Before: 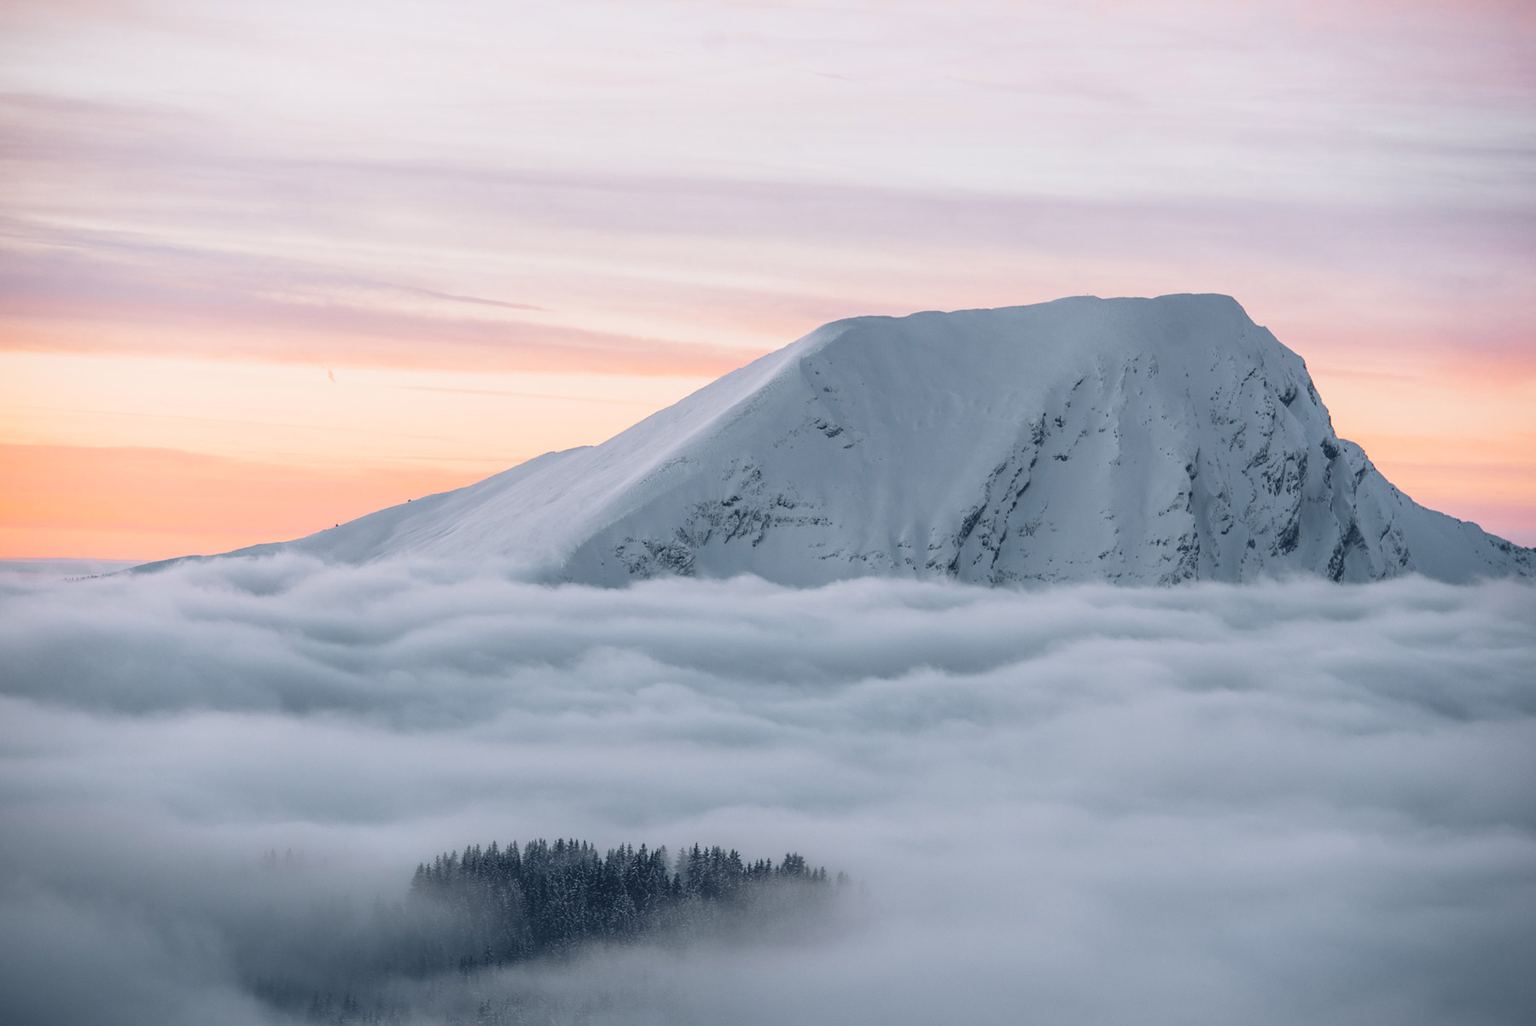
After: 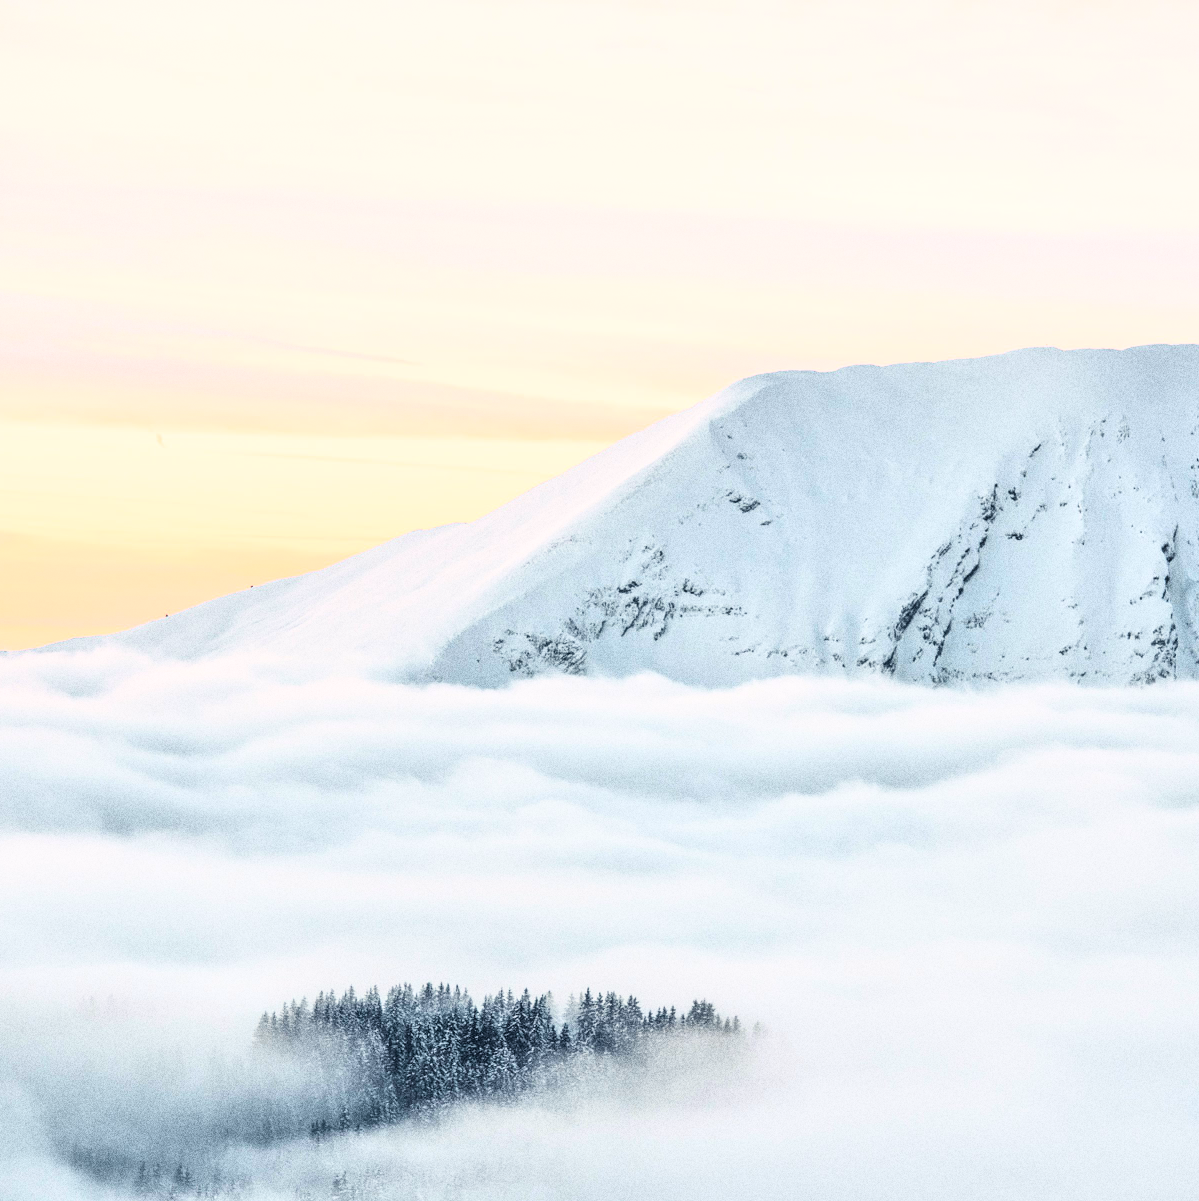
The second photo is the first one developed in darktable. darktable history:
crop and rotate: left 12.673%, right 20.66%
tone equalizer: -7 EV 0.15 EV, -6 EV 0.6 EV, -5 EV 1.15 EV, -4 EV 1.33 EV, -3 EV 1.15 EV, -2 EV 0.6 EV, -1 EV 0.15 EV, mask exposure compensation -0.5 EV
local contrast: detail 130%
rgb curve: curves: ch0 [(0, 0) (0.21, 0.15) (0.24, 0.21) (0.5, 0.75) (0.75, 0.96) (0.89, 0.99) (1, 1)]; ch1 [(0, 0.02) (0.21, 0.13) (0.25, 0.2) (0.5, 0.67) (0.75, 0.9) (0.89, 0.97) (1, 1)]; ch2 [(0, 0.02) (0.21, 0.13) (0.25, 0.2) (0.5, 0.67) (0.75, 0.9) (0.89, 0.97) (1, 1)], compensate middle gray true
white balance: red 1.045, blue 0.932
grain: strength 49.07%
